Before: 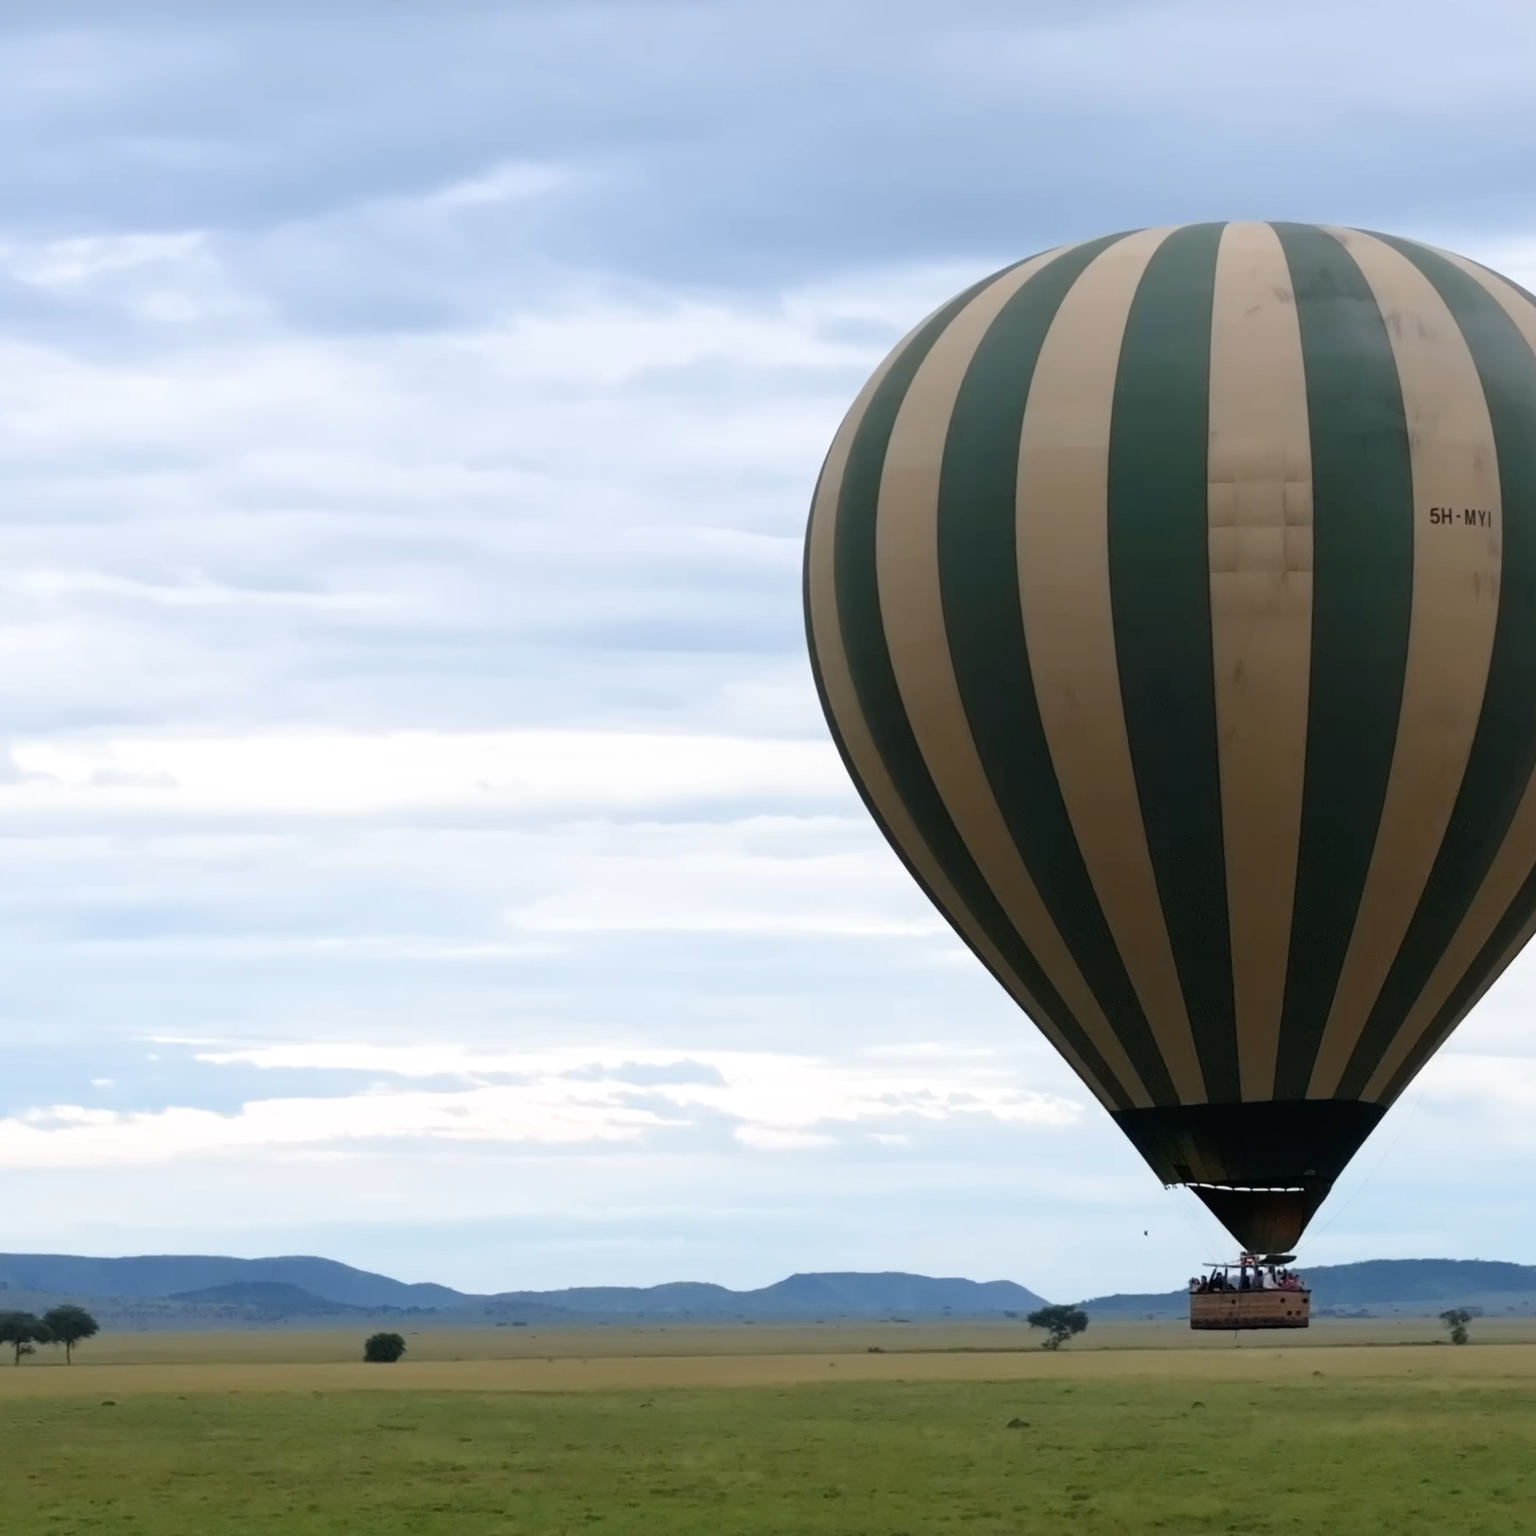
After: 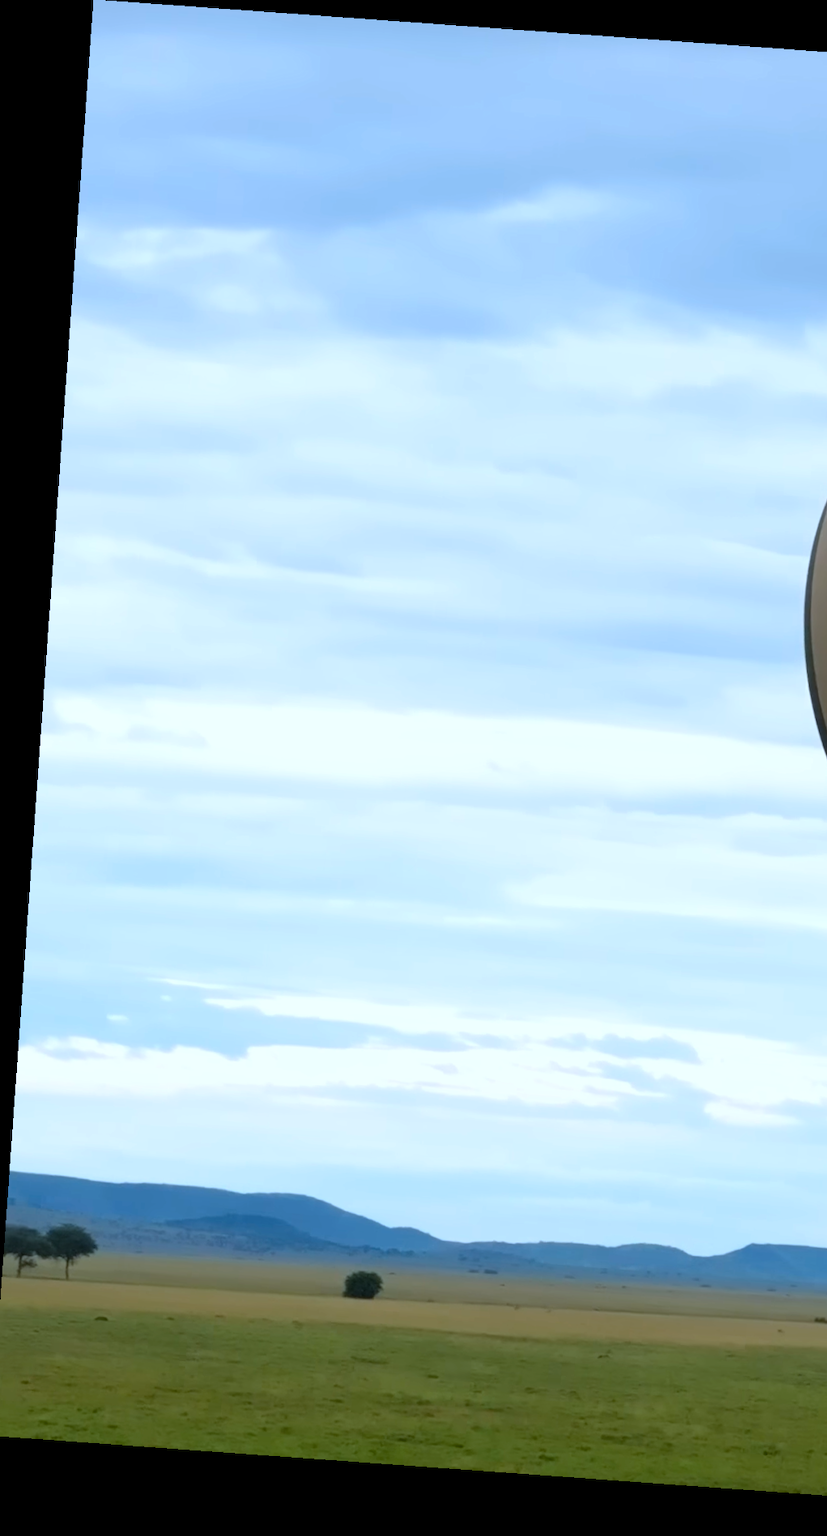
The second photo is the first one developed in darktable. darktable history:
rotate and perspective: rotation 4.1°, automatic cropping off
color balance rgb: perceptual saturation grading › global saturation 20%, global vibrance 10%
color correction: highlights a* -4.18, highlights b* -10.81
crop: left 0.587%, right 45.588%, bottom 0.086%
